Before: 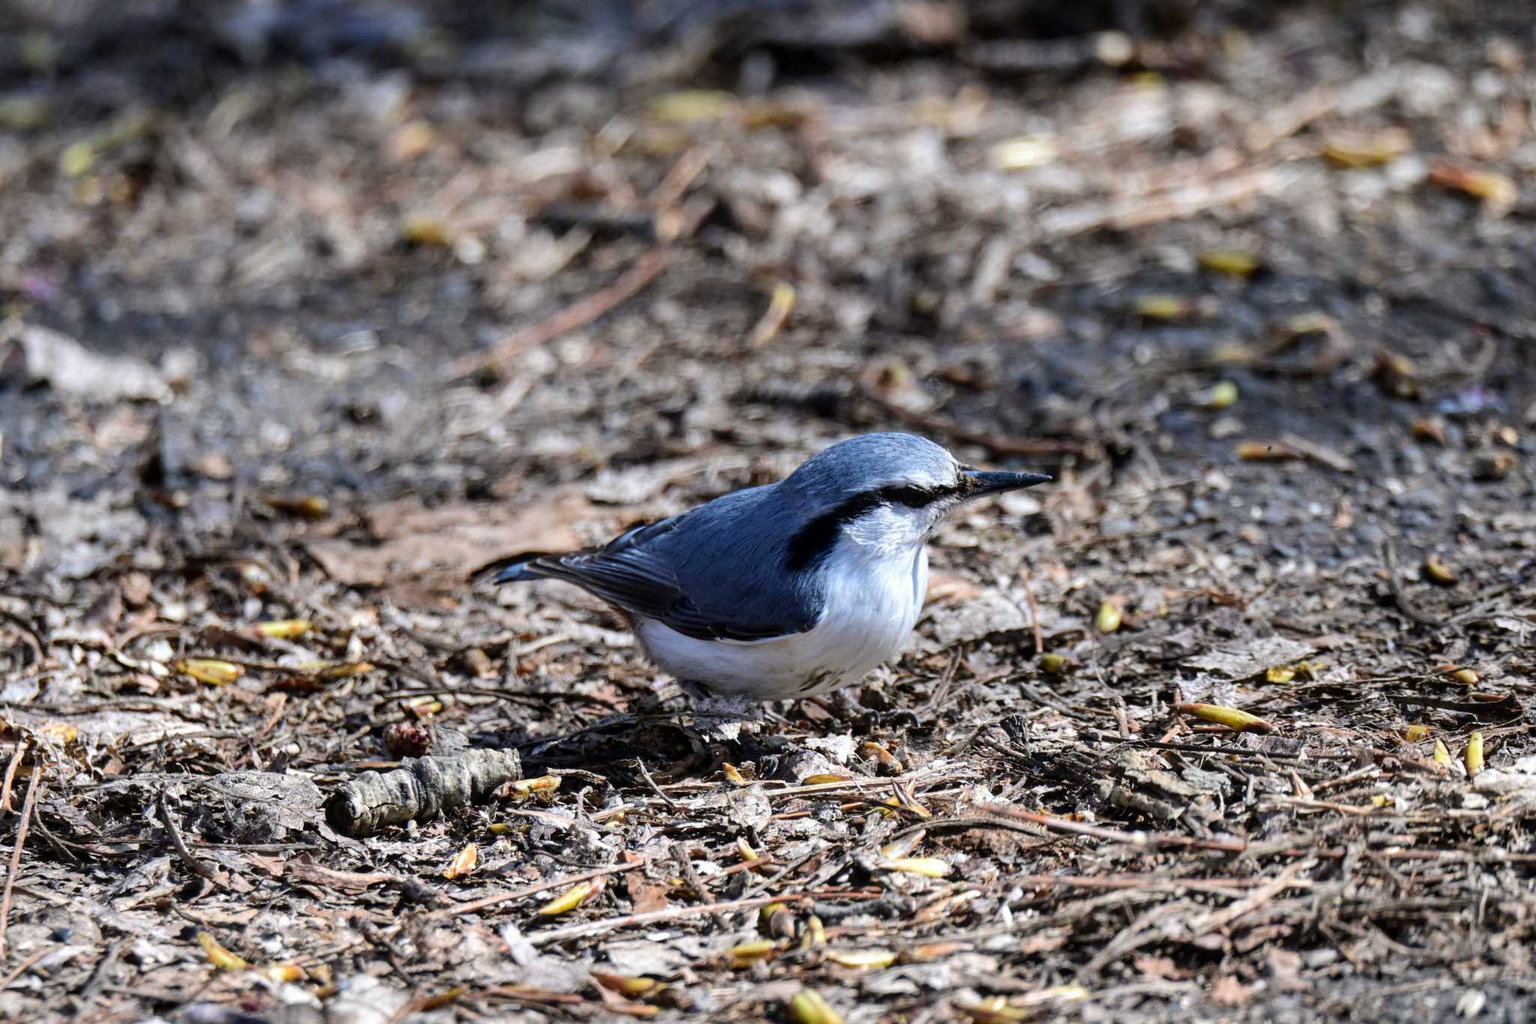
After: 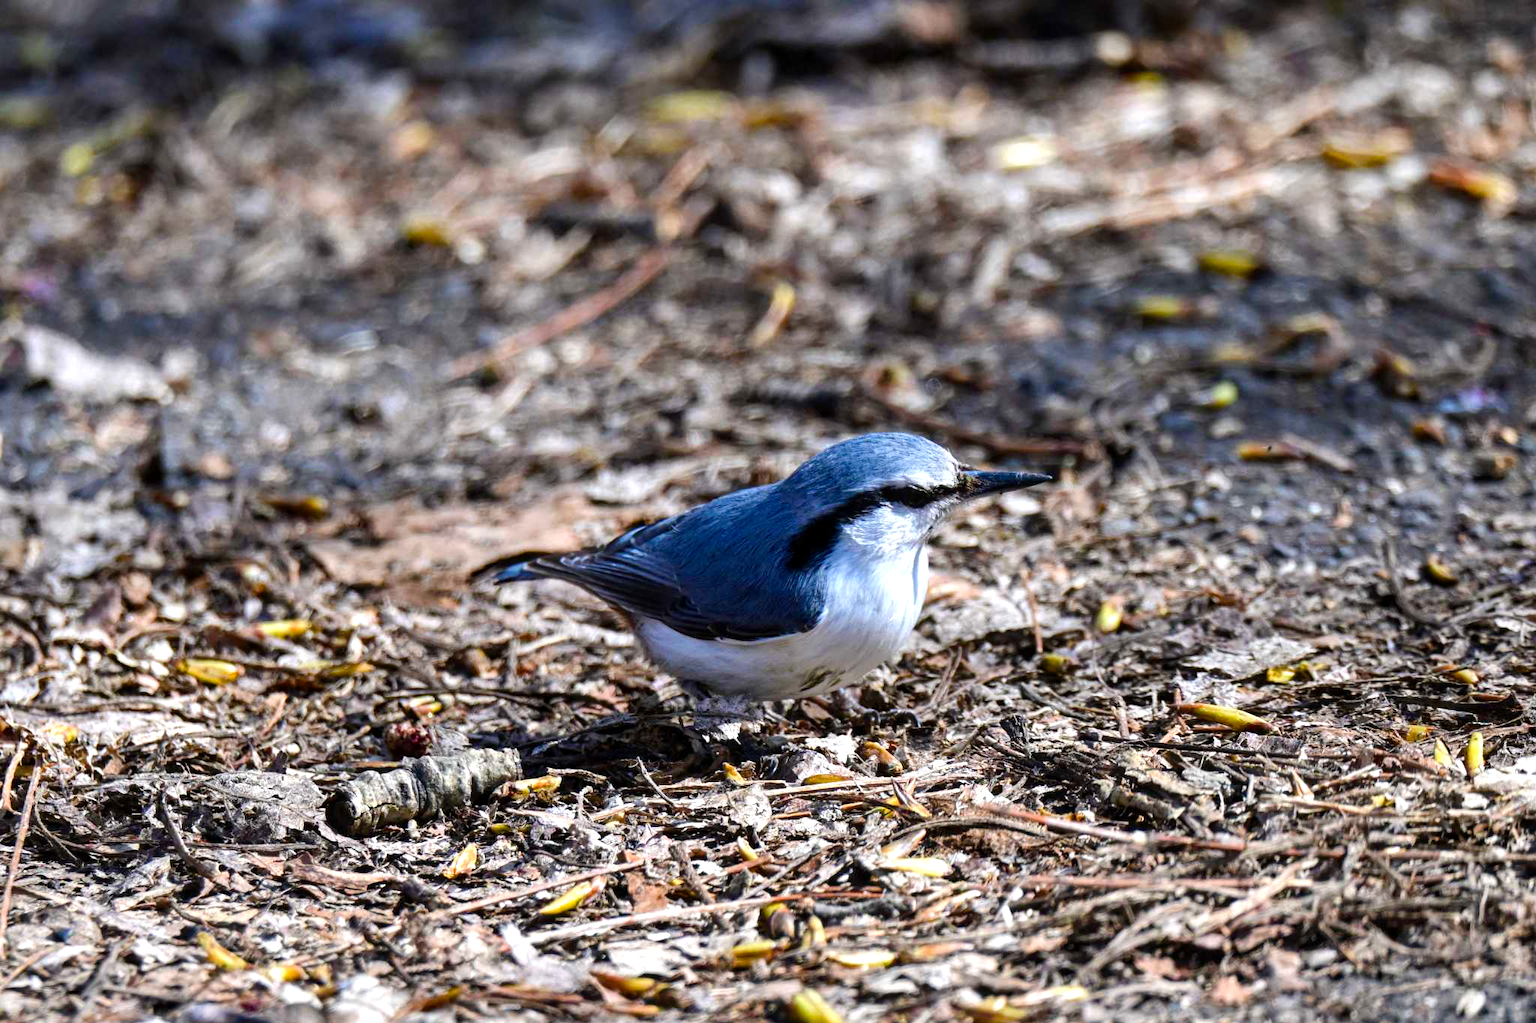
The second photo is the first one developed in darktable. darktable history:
color balance rgb: linear chroma grading › global chroma 14.805%, perceptual saturation grading › global saturation 9.499%, perceptual saturation grading › highlights -12.967%, perceptual saturation grading › mid-tones 14.585%, perceptual saturation grading › shadows 22.857%, perceptual brilliance grading › global brilliance 1.433%, perceptual brilliance grading › highlights 7.487%, perceptual brilliance grading › shadows -3.309%
